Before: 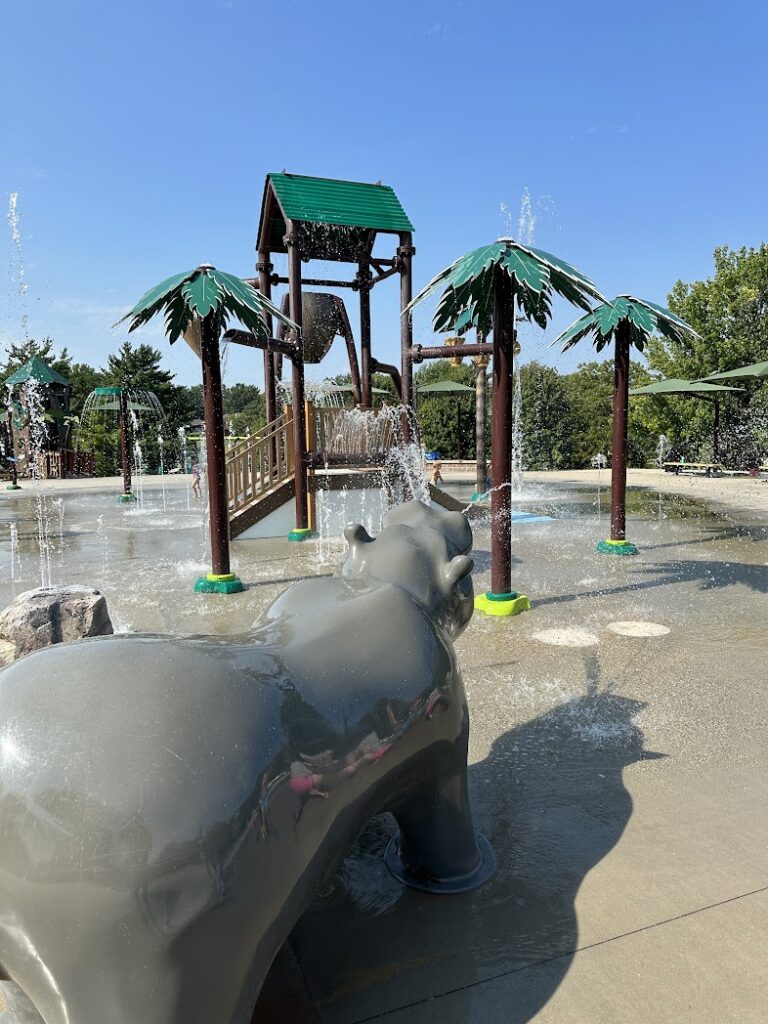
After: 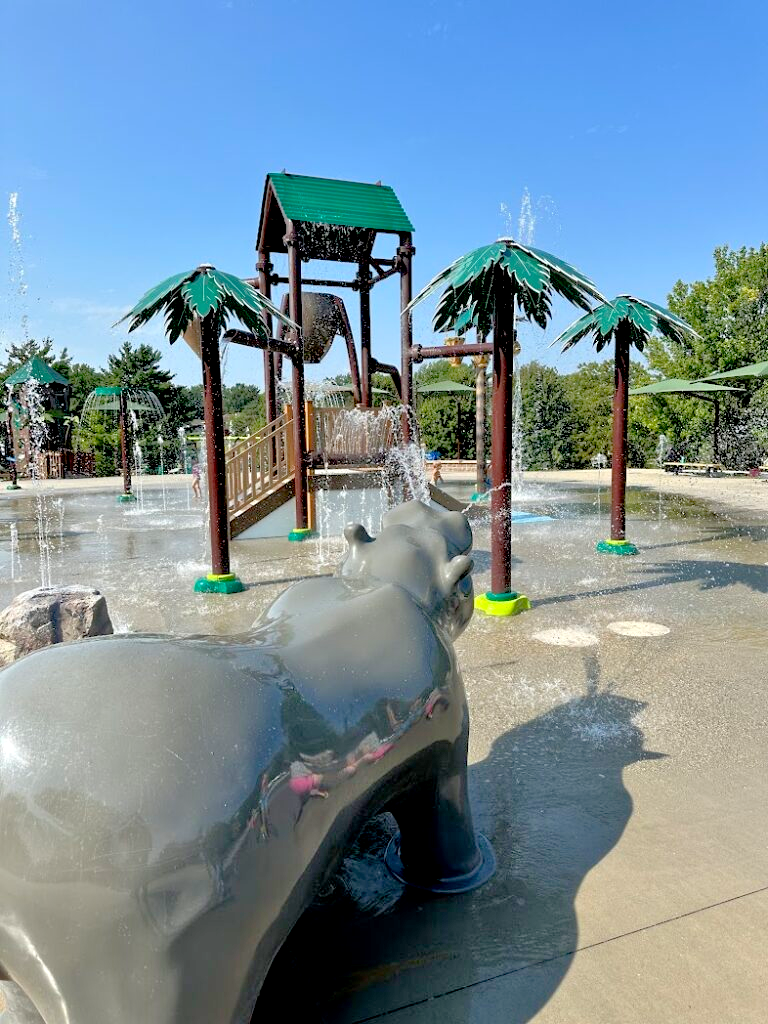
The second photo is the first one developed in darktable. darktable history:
tone equalizer: -7 EV 0.146 EV, -6 EV 0.622 EV, -5 EV 1.19 EV, -4 EV 1.33 EV, -3 EV 1.17 EV, -2 EV 0.6 EV, -1 EV 0.158 EV
exposure: black level correction 0.009, exposure 0.12 EV, compensate highlight preservation false
